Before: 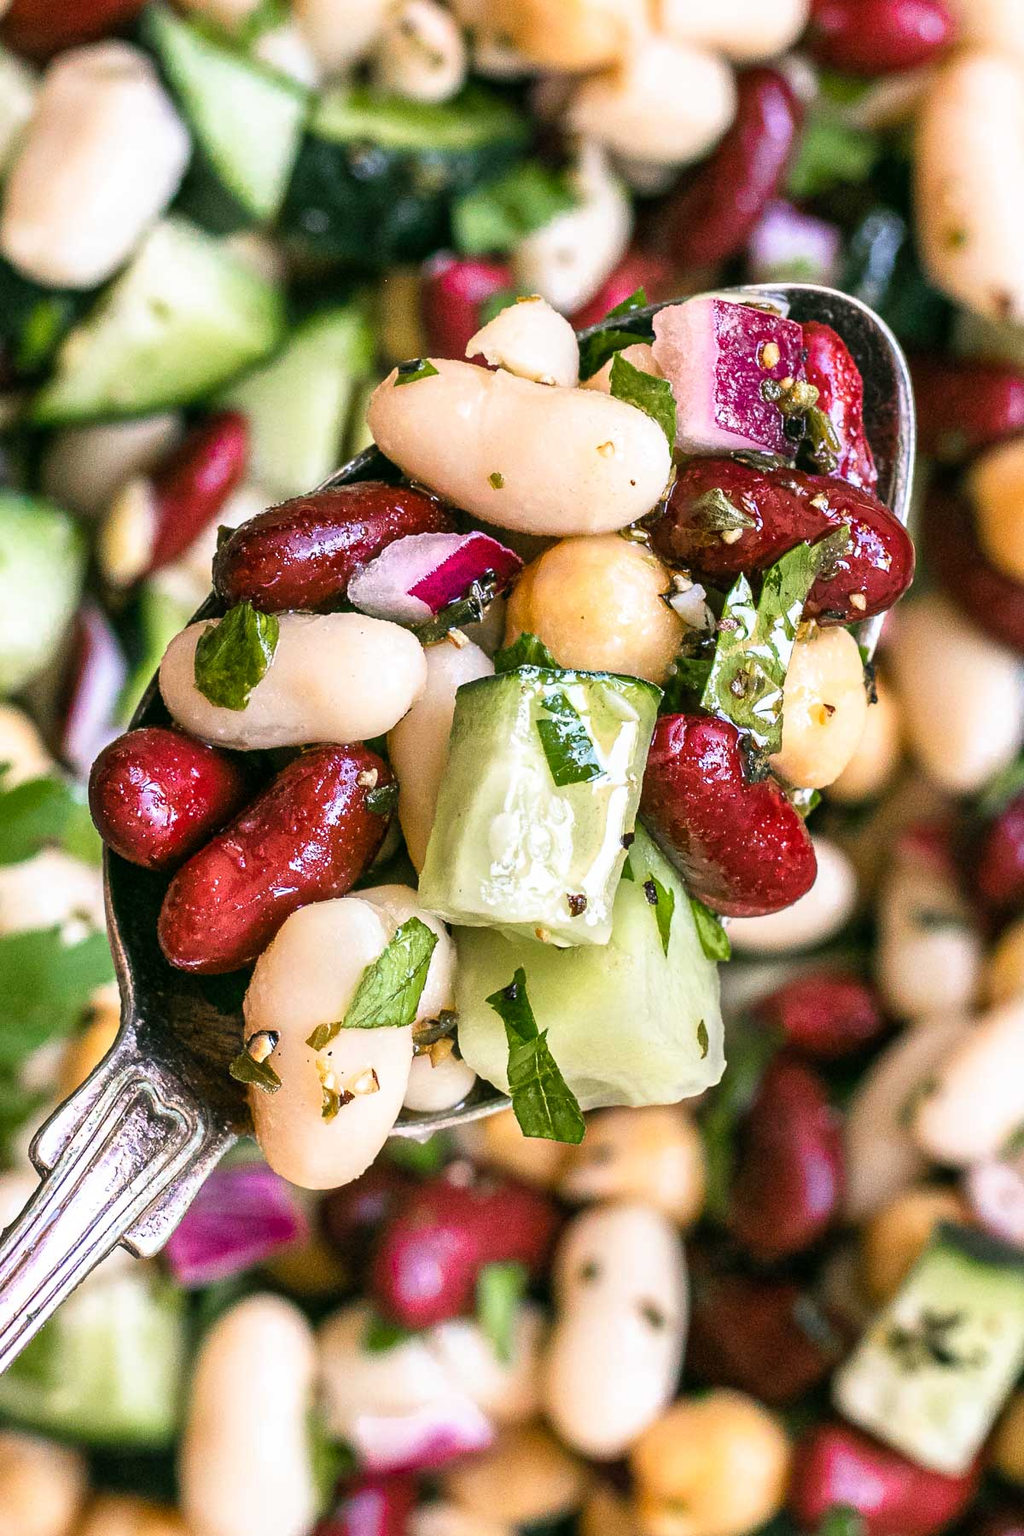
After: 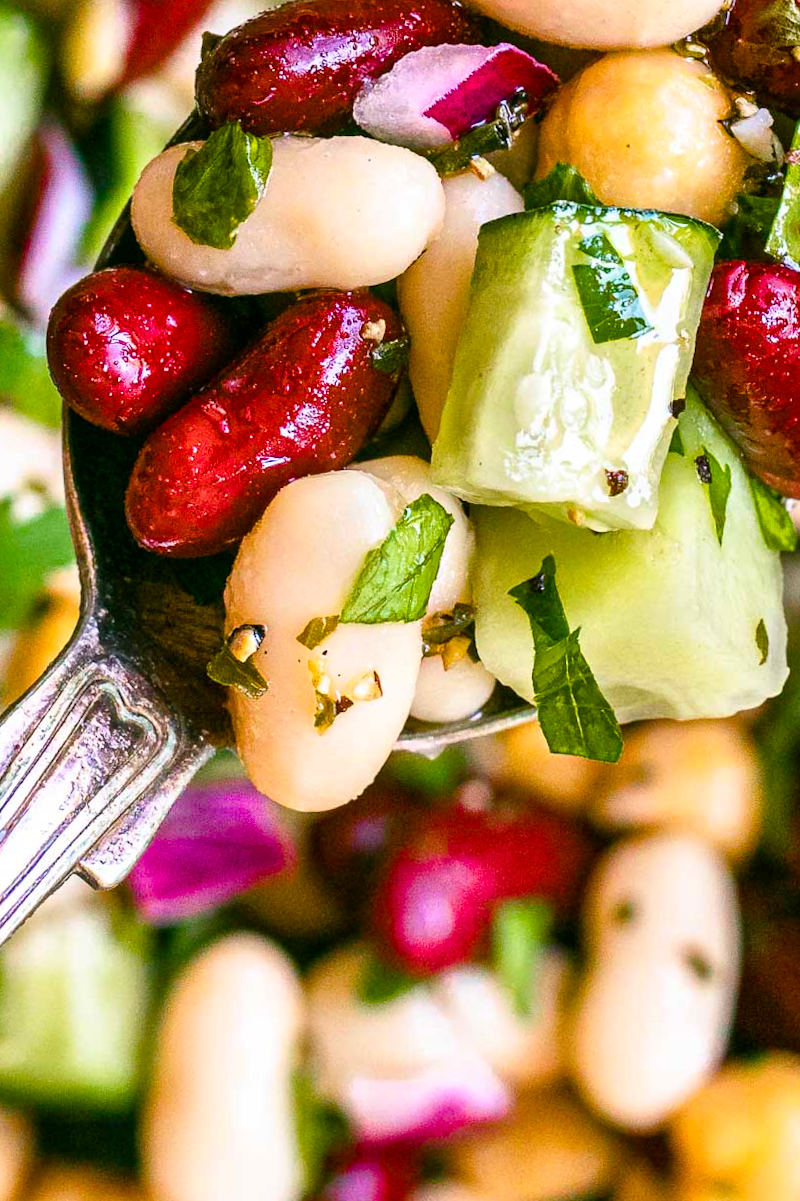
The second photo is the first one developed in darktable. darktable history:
color balance rgb: perceptual saturation grading › global saturation 20%, perceptual saturation grading › highlights -25%, perceptual saturation grading › shadows 25%, global vibrance 50%
crop and rotate: angle -0.82°, left 3.85%, top 31.828%, right 27.992%
